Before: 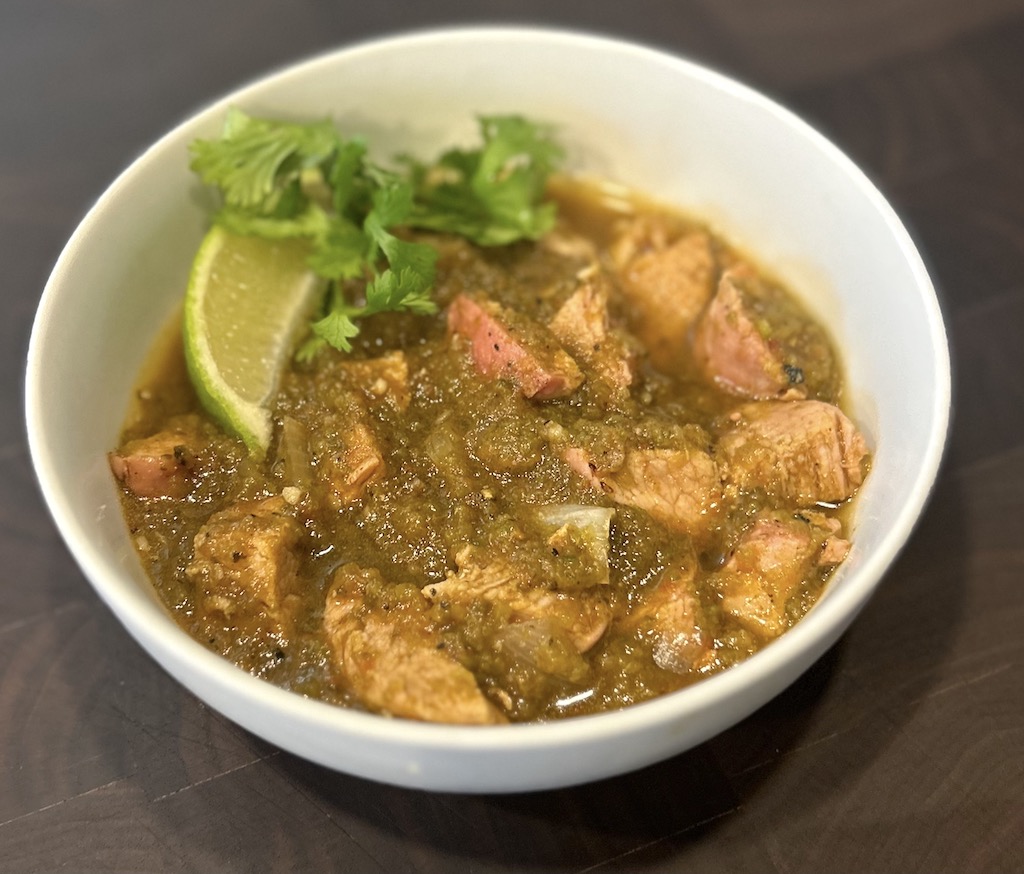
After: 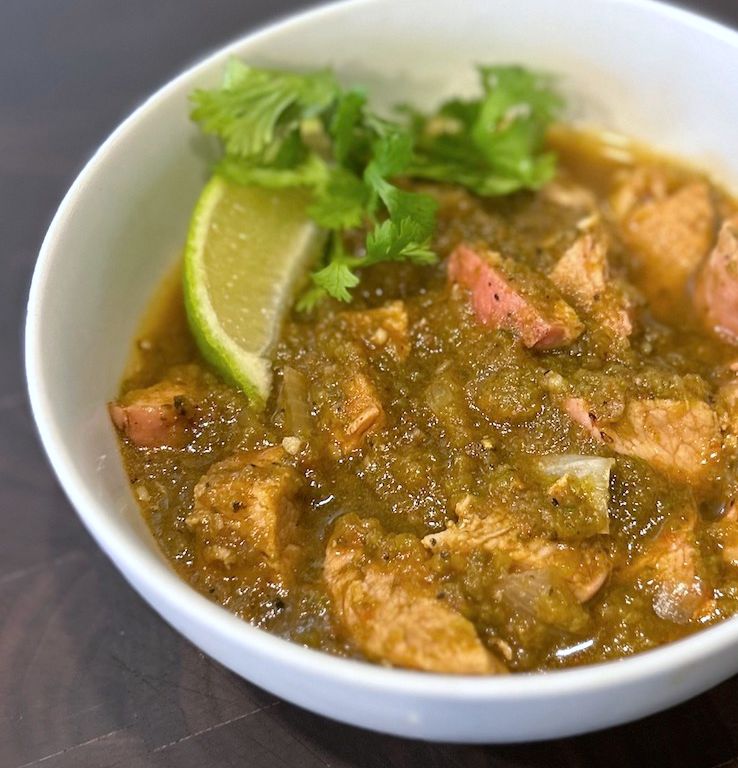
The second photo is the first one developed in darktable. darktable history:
crop: top 5.803%, right 27.864%, bottom 5.804%
white balance: red 0.967, blue 1.119, emerald 0.756
